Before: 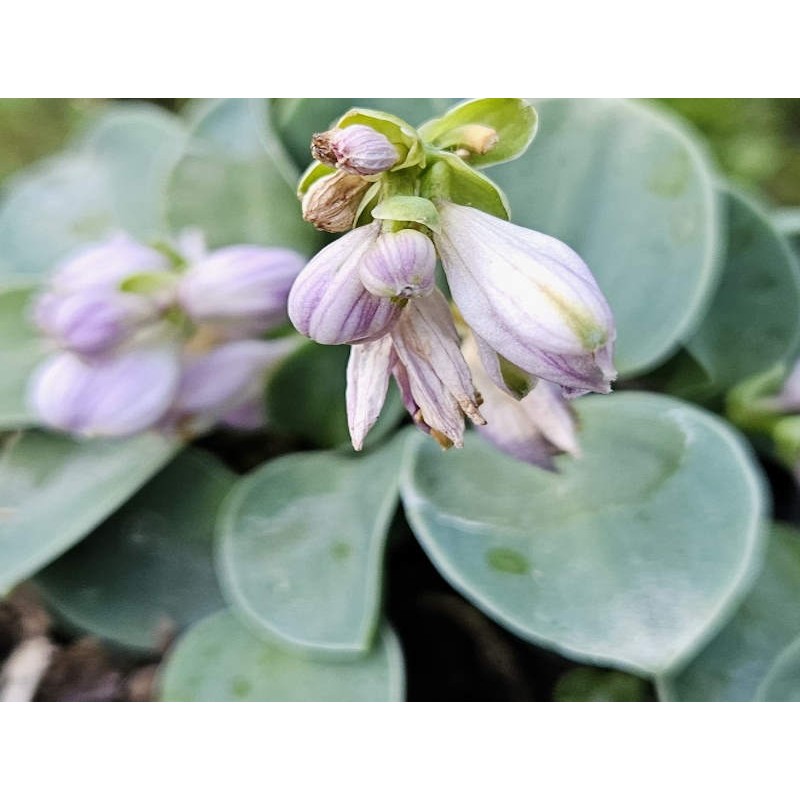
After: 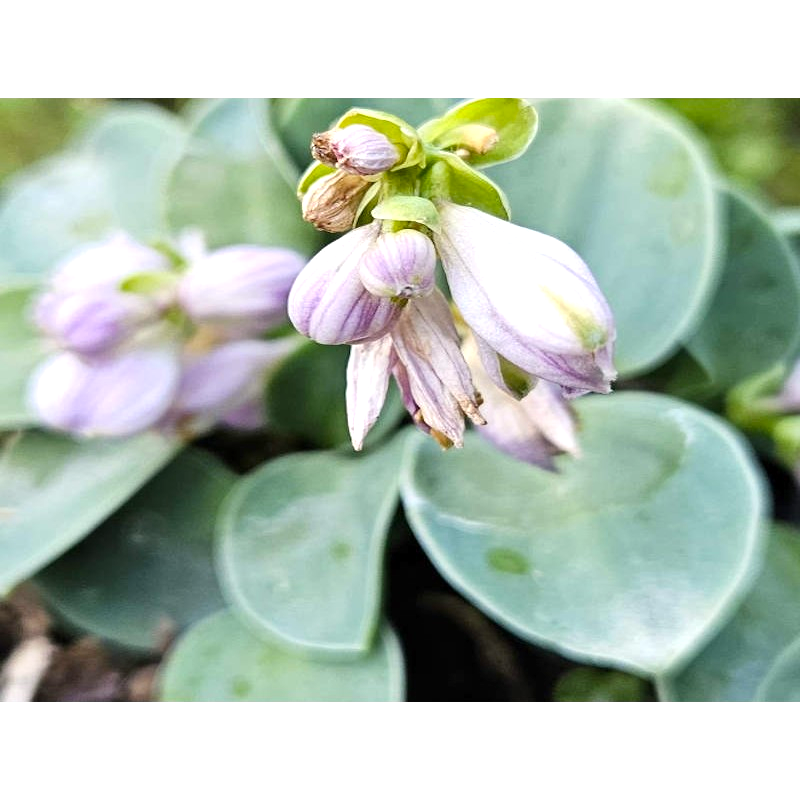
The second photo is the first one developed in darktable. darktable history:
color calibration: output colorfulness [0.12, 0.12, 0.12, 0], output brightness [0.12, 0.12, 0.12, 0], illuminant same as pipeline (D50), x 0.346, y 0.359, temperature 5002.42 K
